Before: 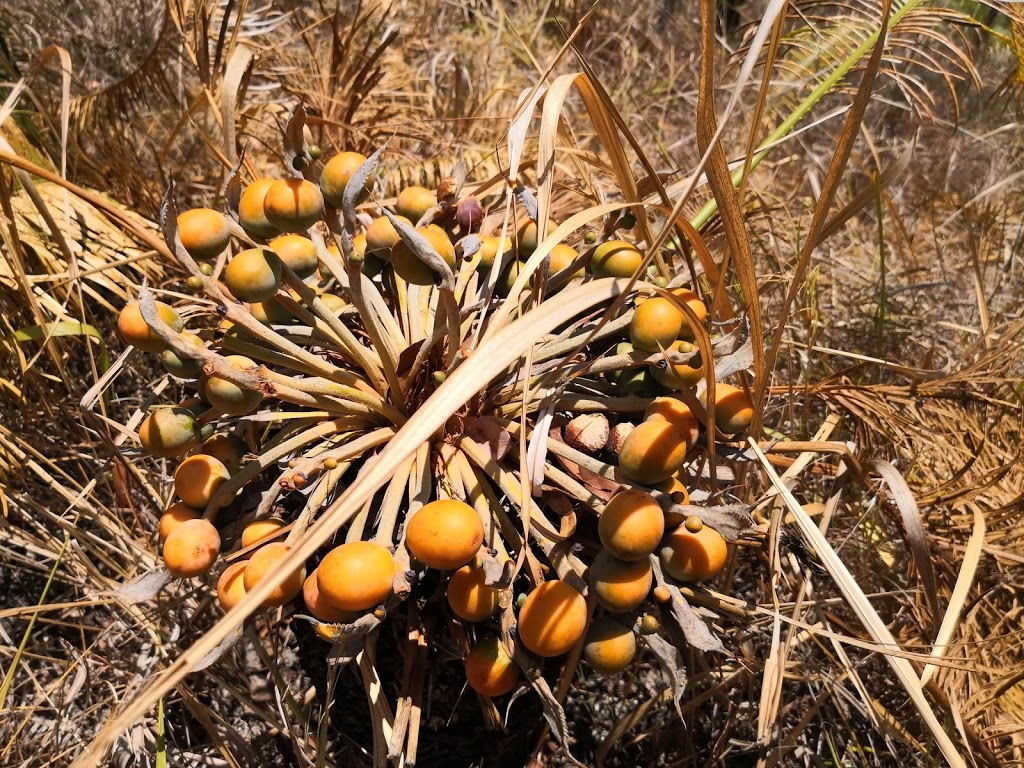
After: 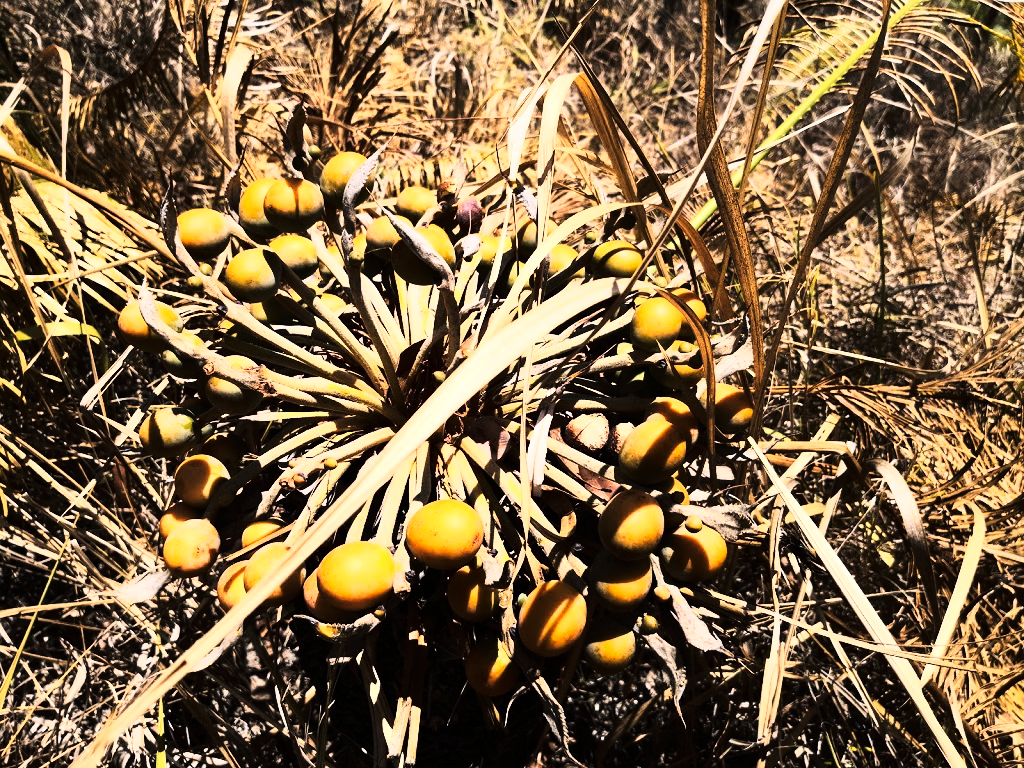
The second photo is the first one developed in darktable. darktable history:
tone curve: curves: ch0 [(0, 0) (0.003, 0.001) (0.011, 0.005) (0.025, 0.009) (0.044, 0.014) (0.069, 0.018) (0.1, 0.025) (0.136, 0.029) (0.177, 0.042) (0.224, 0.064) (0.277, 0.107) (0.335, 0.182) (0.399, 0.3) (0.468, 0.462) (0.543, 0.639) (0.623, 0.802) (0.709, 0.916) (0.801, 0.963) (0.898, 0.988) (1, 1)], color space Lab, linked channels, preserve colors none
